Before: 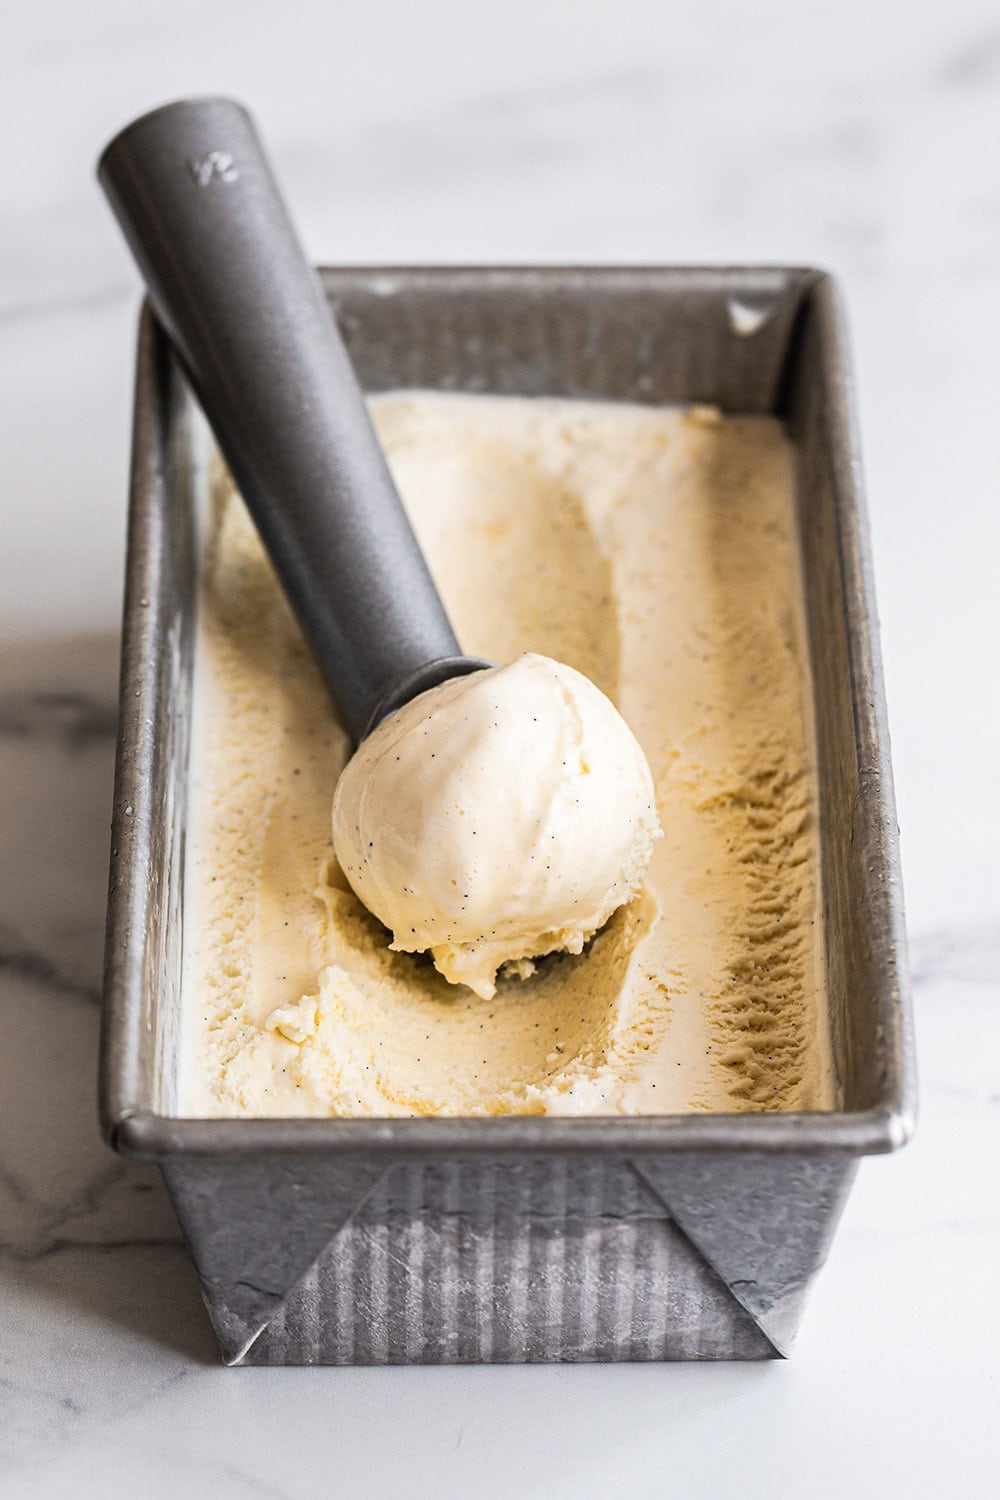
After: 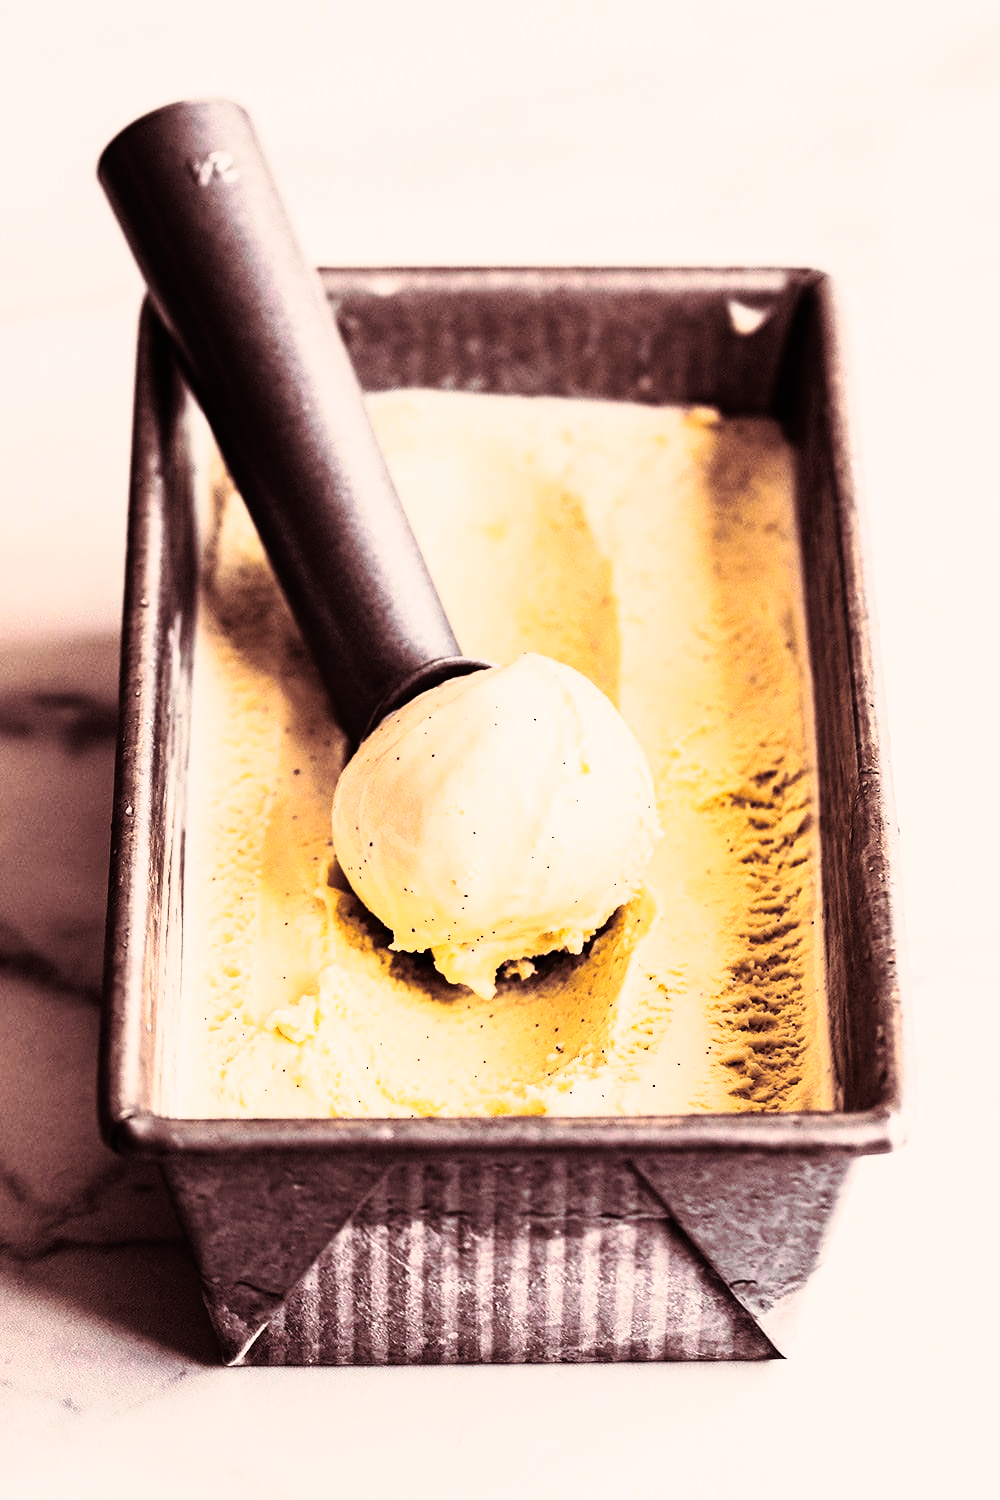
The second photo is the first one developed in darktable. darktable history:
tone curve: curves: ch0 [(0, 0.003) (0.117, 0.101) (0.257, 0.246) (0.408, 0.432) (0.632, 0.716) (0.795, 0.884) (1, 1)]; ch1 [(0, 0) (0.227, 0.197) (0.405, 0.421) (0.501, 0.501) (0.522, 0.526) (0.546, 0.564) (0.589, 0.602) (0.696, 0.761) (0.976, 0.992)]; ch2 [(0, 0) (0.208, 0.176) (0.377, 0.38) (0.5, 0.5) (0.537, 0.534) (0.571, 0.577) (0.627, 0.64) (0.698, 0.76) (1, 1)], color space Lab, independent channels, preserve colors none
split-toning: on, module defaults
rgb curve: curves: ch0 [(0, 0) (0.21, 0.15) (0.24, 0.21) (0.5, 0.75) (0.75, 0.96) (0.89, 0.99) (1, 1)]; ch1 [(0, 0.02) (0.21, 0.13) (0.25, 0.2) (0.5, 0.67) (0.75, 0.9) (0.89, 0.97) (1, 1)]; ch2 [(0, 0.02) (0.21, 0.13) (0.25, 0.2) (0.5, 0.67) (0.75, 0.9) (0.89, 0.97) (1, 1)], compensate middle gray true
exposure: exposure -1 EV, compensate highlight preservation false
white balance: red 1.127, blue 0.943
